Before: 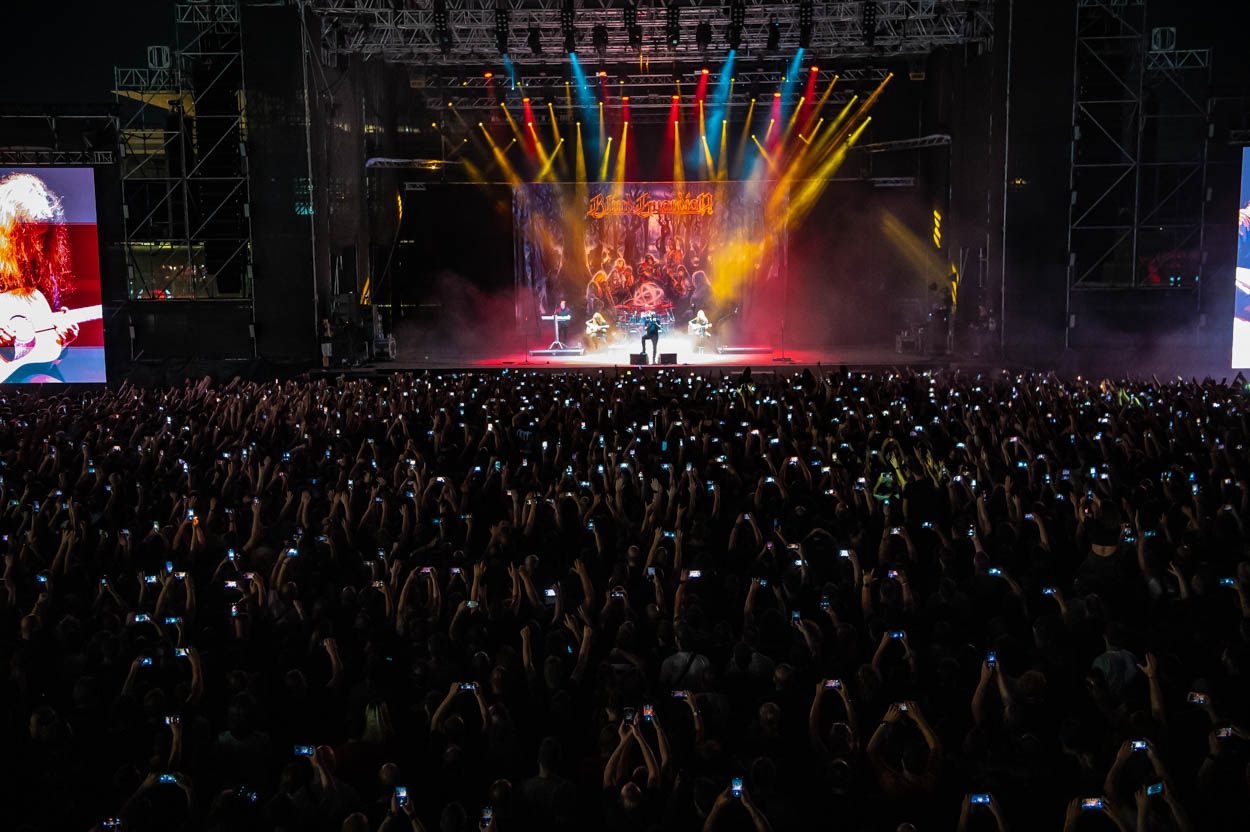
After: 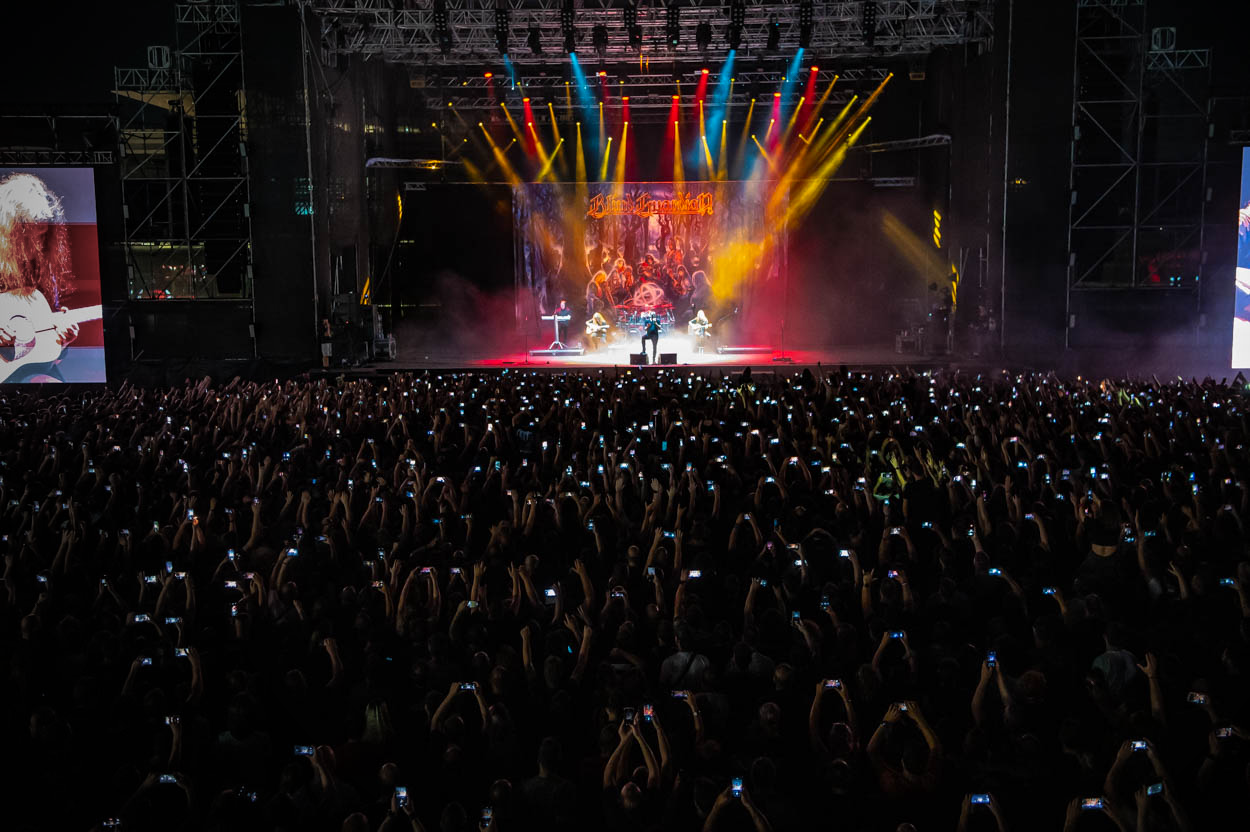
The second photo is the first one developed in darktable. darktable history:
vignetting: fall-off start 73.57%, center (0.22, -0.235)
vibrance: on, module defaults
